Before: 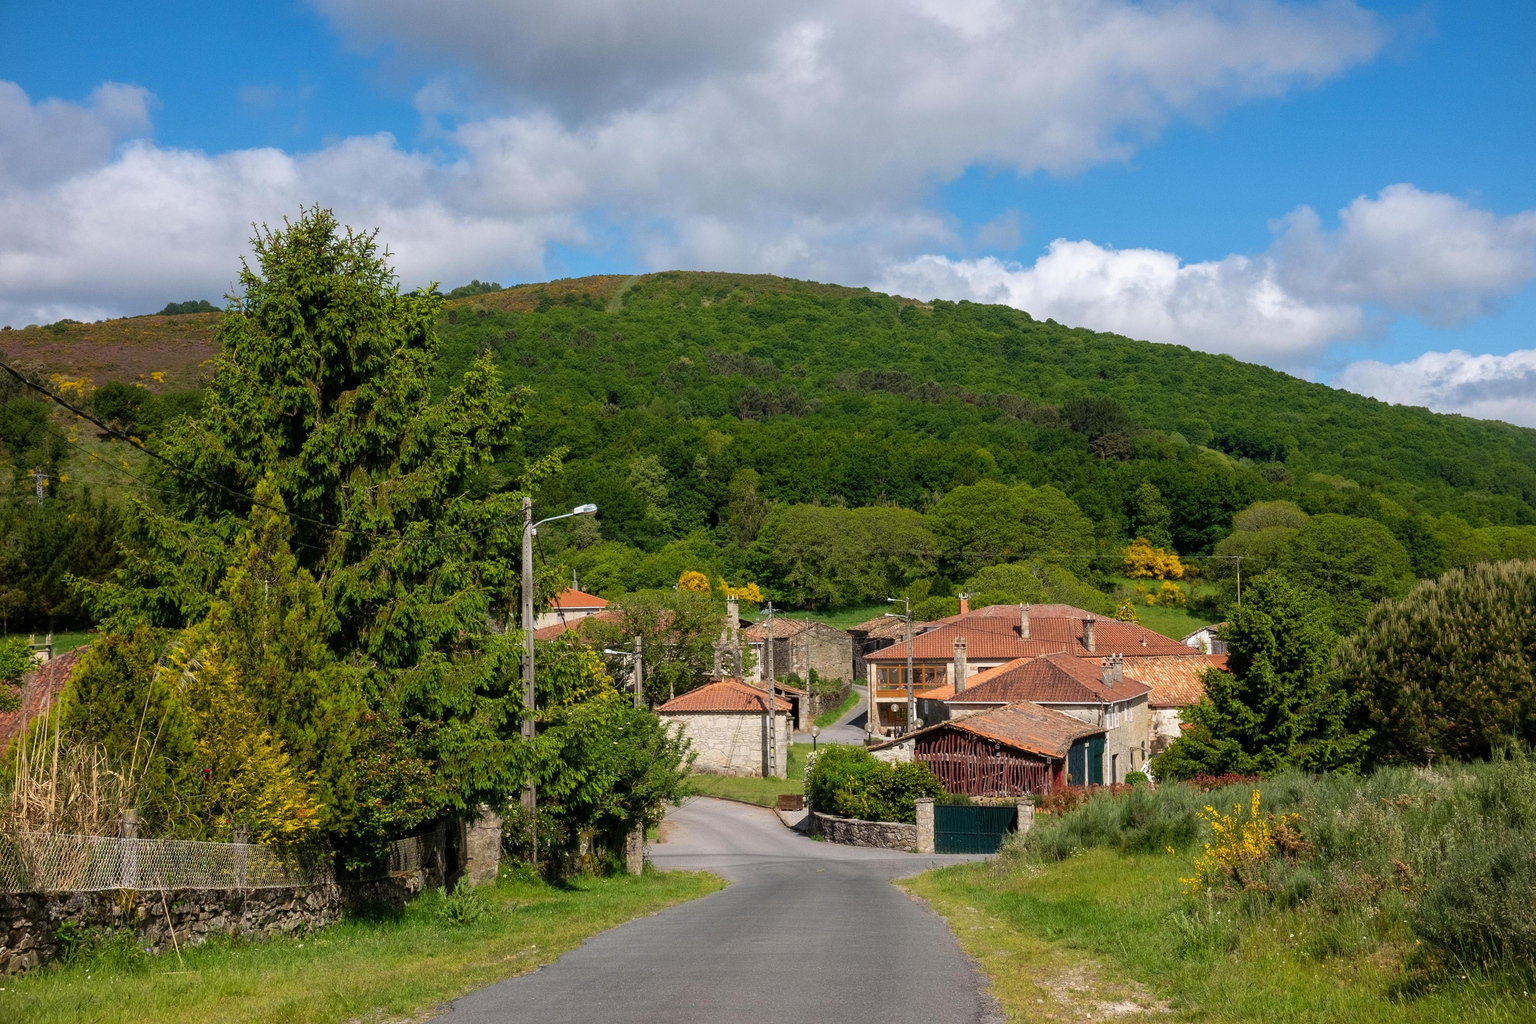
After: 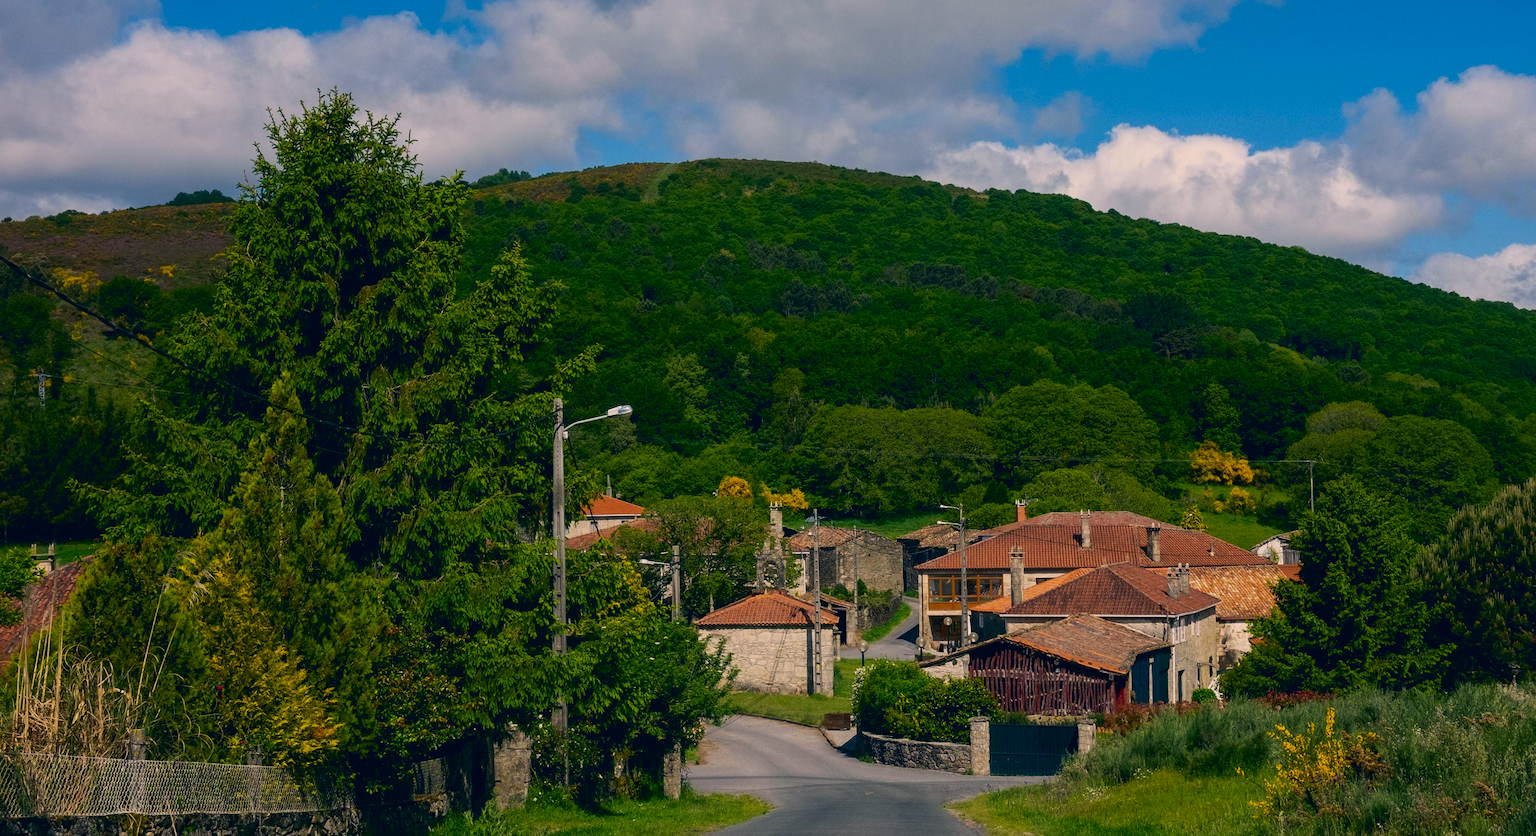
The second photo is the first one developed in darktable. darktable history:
exposure: exposure -0.42 EV, compensate exposure bias true, compensate highlight preservation false
color correction: highlights a* 10.34, highlights b* 14.81, shadows a* -10.22, shadows b* -14.97
crop and rotate: angle 0.03°, top 11.858%, right 5.523%, bottom 11.008%
contrast brightness saturation: contrast 0.123, brightness -0.117, saturation 0.197
